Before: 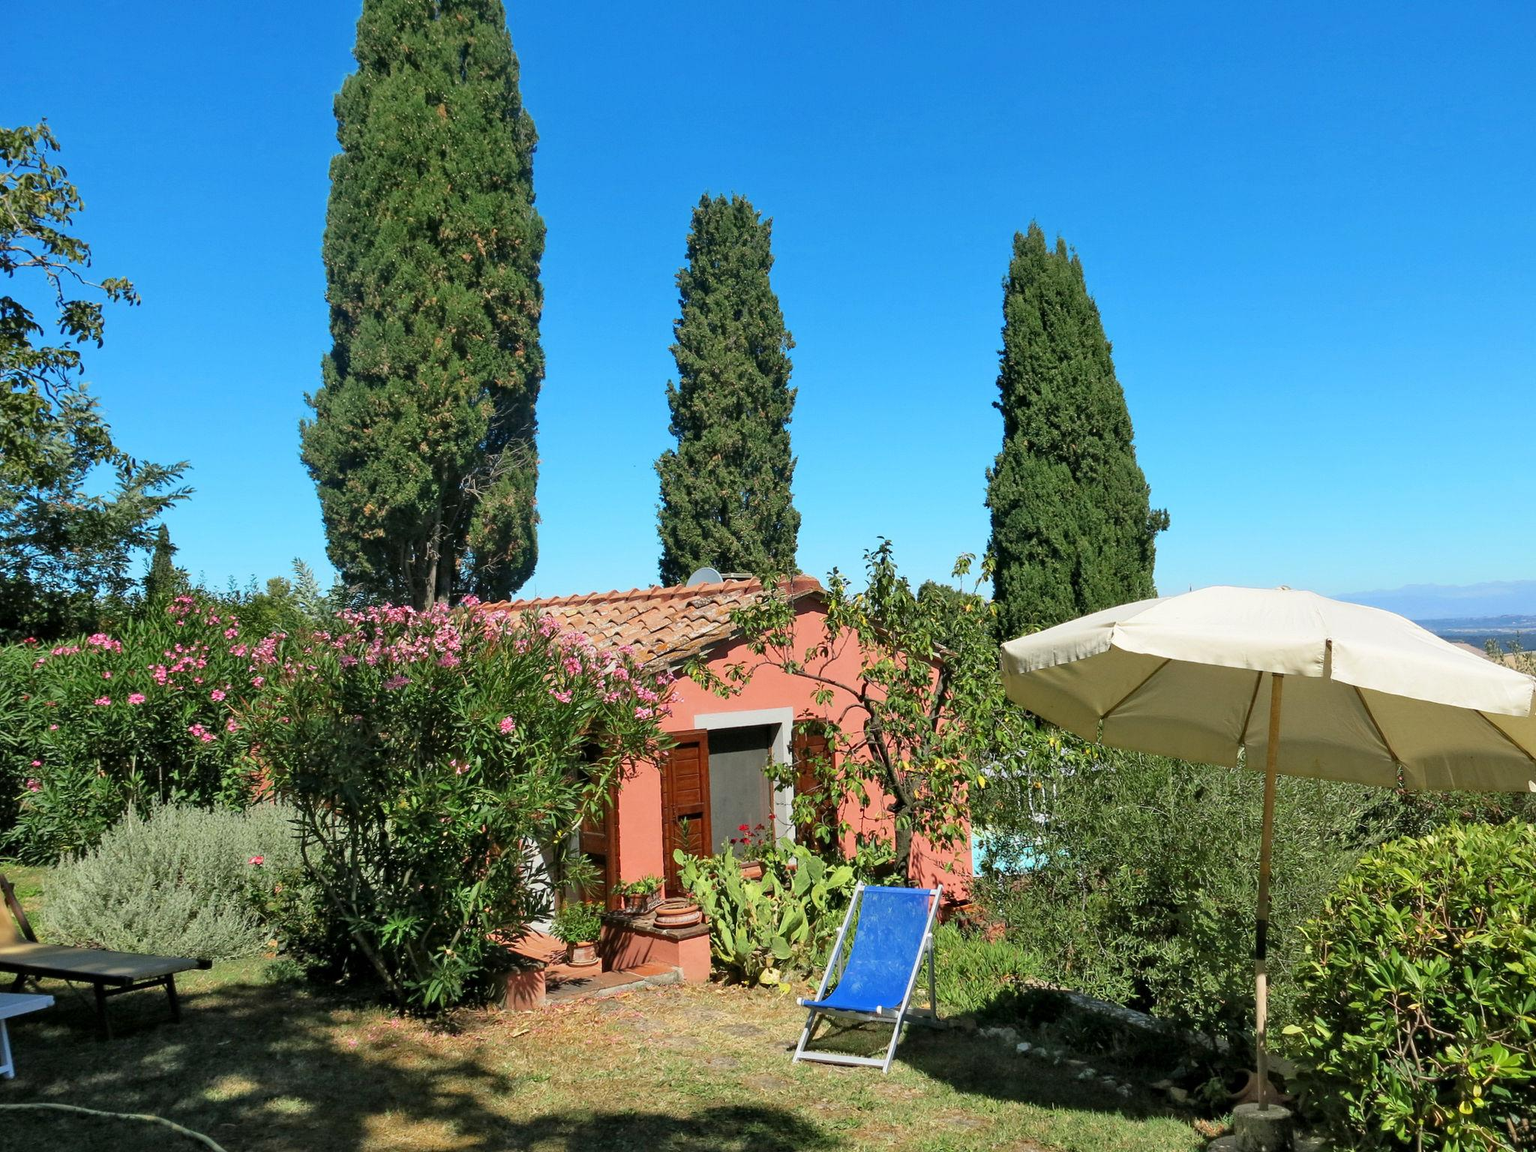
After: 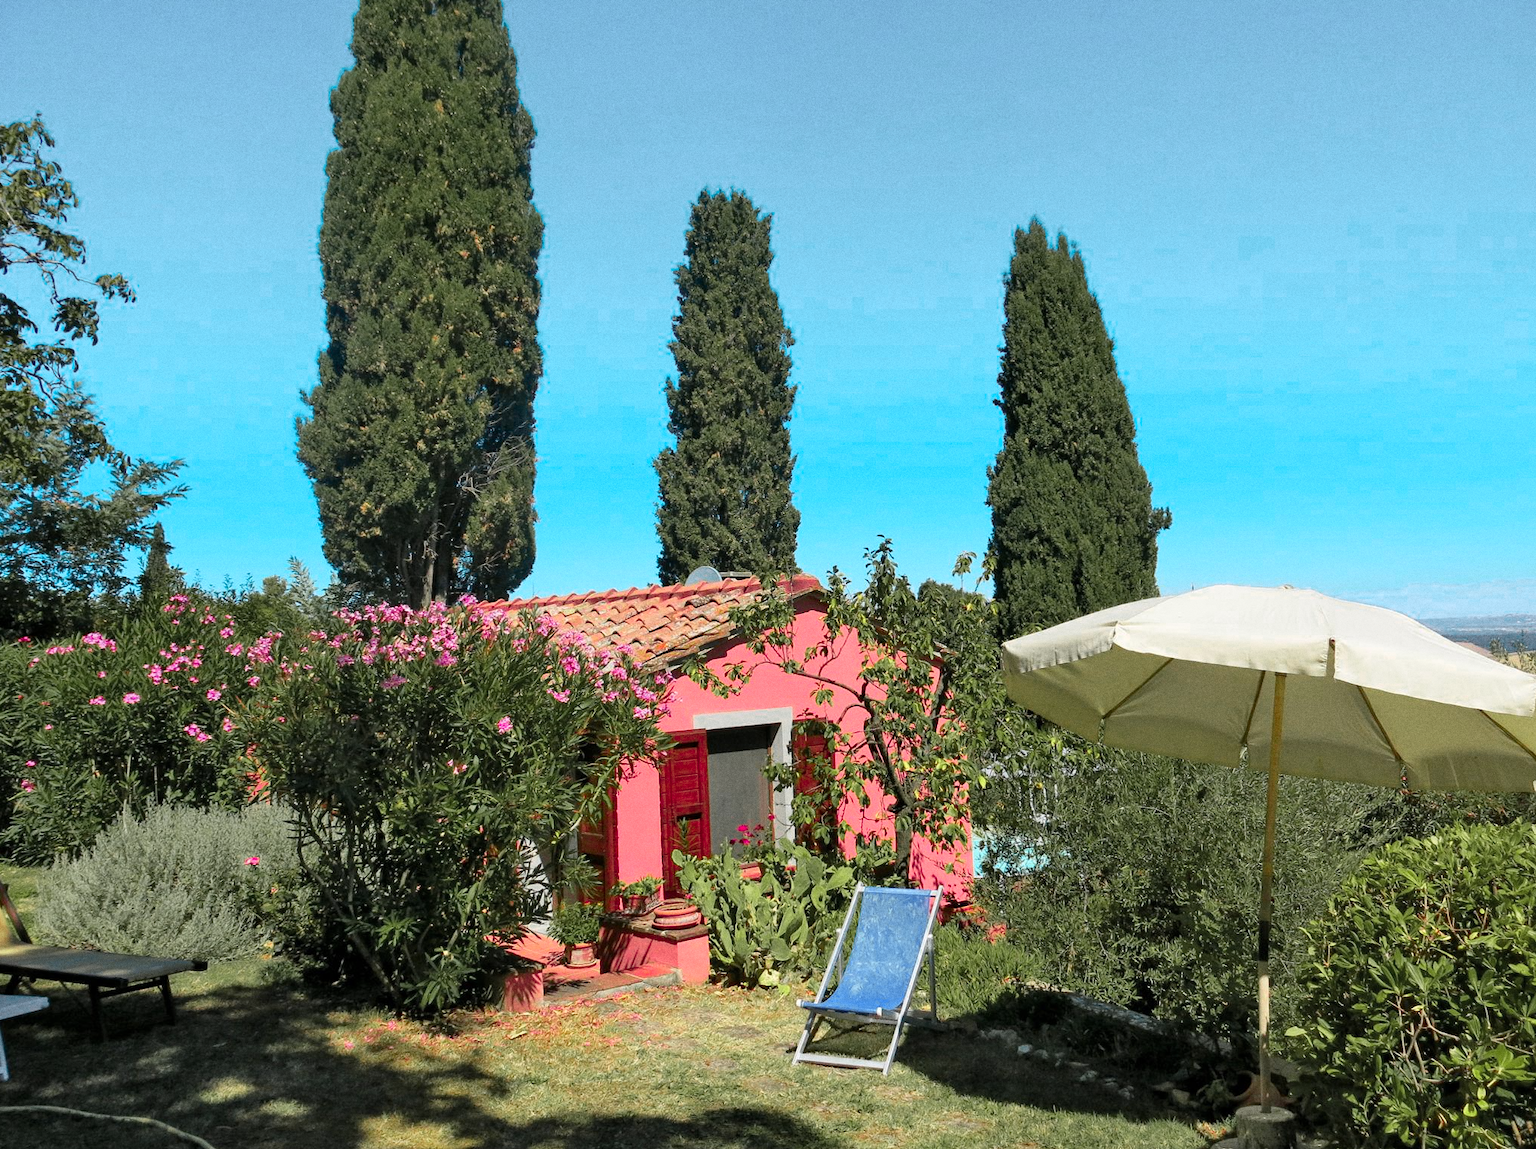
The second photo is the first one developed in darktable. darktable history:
color zones: curves: ch0 [(0, 0.533) (0.126, 0.533) (0.234, 0.533) (0.368, 0.357) (0.5, 0.5) (0.625, 0.5) (0.74, 0.637) (0.875, 0.5)]; ch1 [(0.004, 0.708) (0.129, 0.662) (0.25, 0.5) (0.375, 0.331) (0.496, 0.396) (0.625, 0.649) (0.739, 0.26) (0.875, 0.5) (1, 0.478)]; ch2 [(0, 0.409) (0.132, 0.403) (0.236, 0.558) (0.379, 0.448) (0.5, 0.5) (0.625, 0.5) (0.691, 0.39) (0.875, 0.5)]
grain: coarseness 0.09 ISO
crop: left 0.434%, top 0.485%, right 0.244%, bottom 0.386%
